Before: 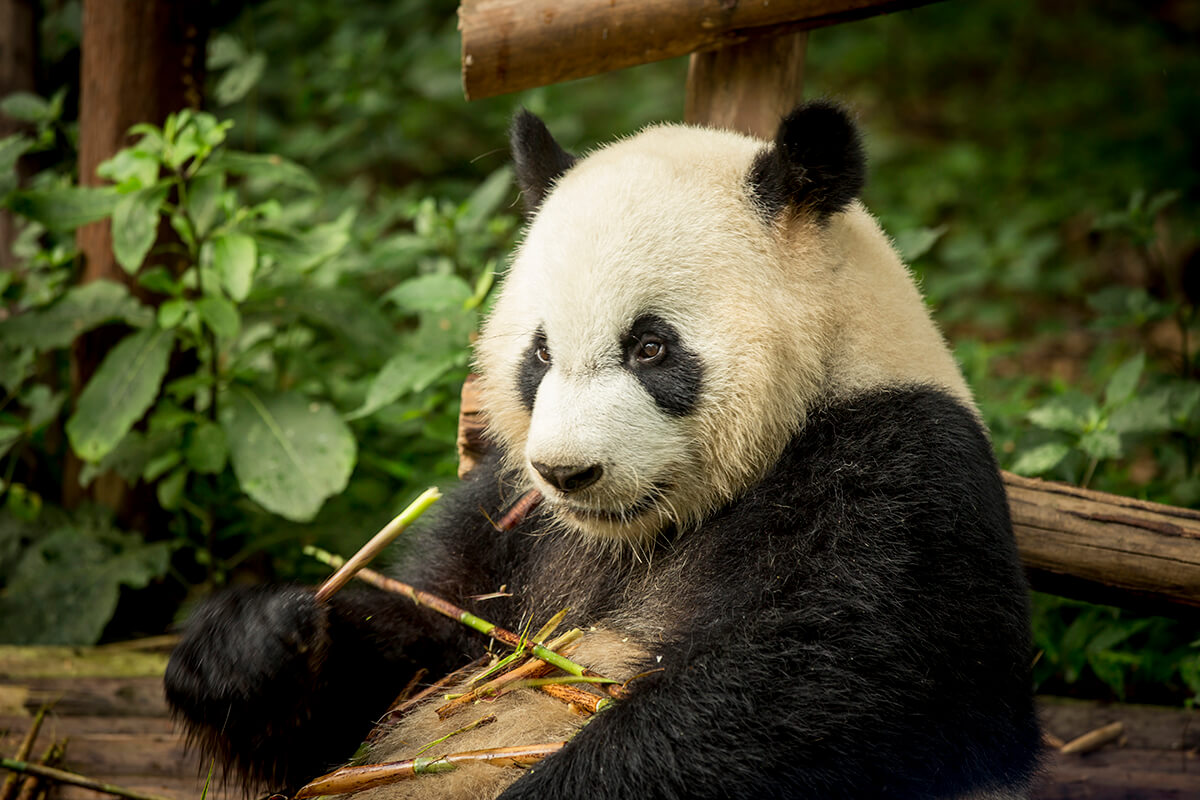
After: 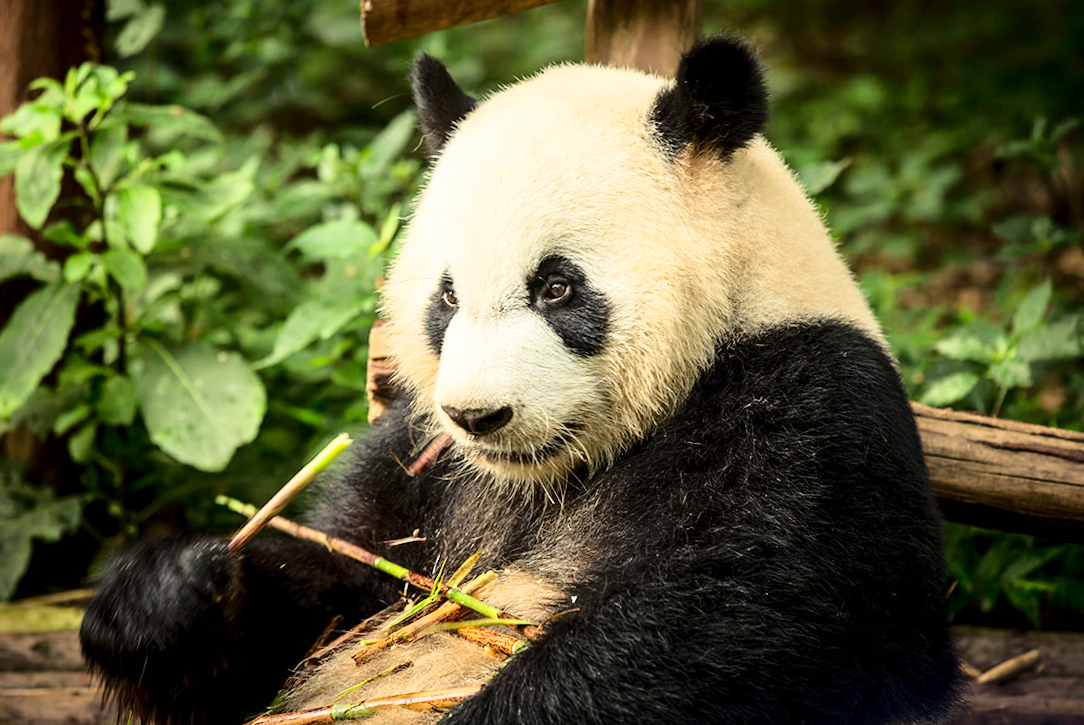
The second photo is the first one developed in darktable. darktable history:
crop and rotate: angle 1.53°, left 6.013%, top 5.675%
base curve: curves: ch0 [(0, 0) (0.028, 0.03) (0.121, 0.232) (0.46, 0.748) (0.859, 0.968) (1, 1)]
